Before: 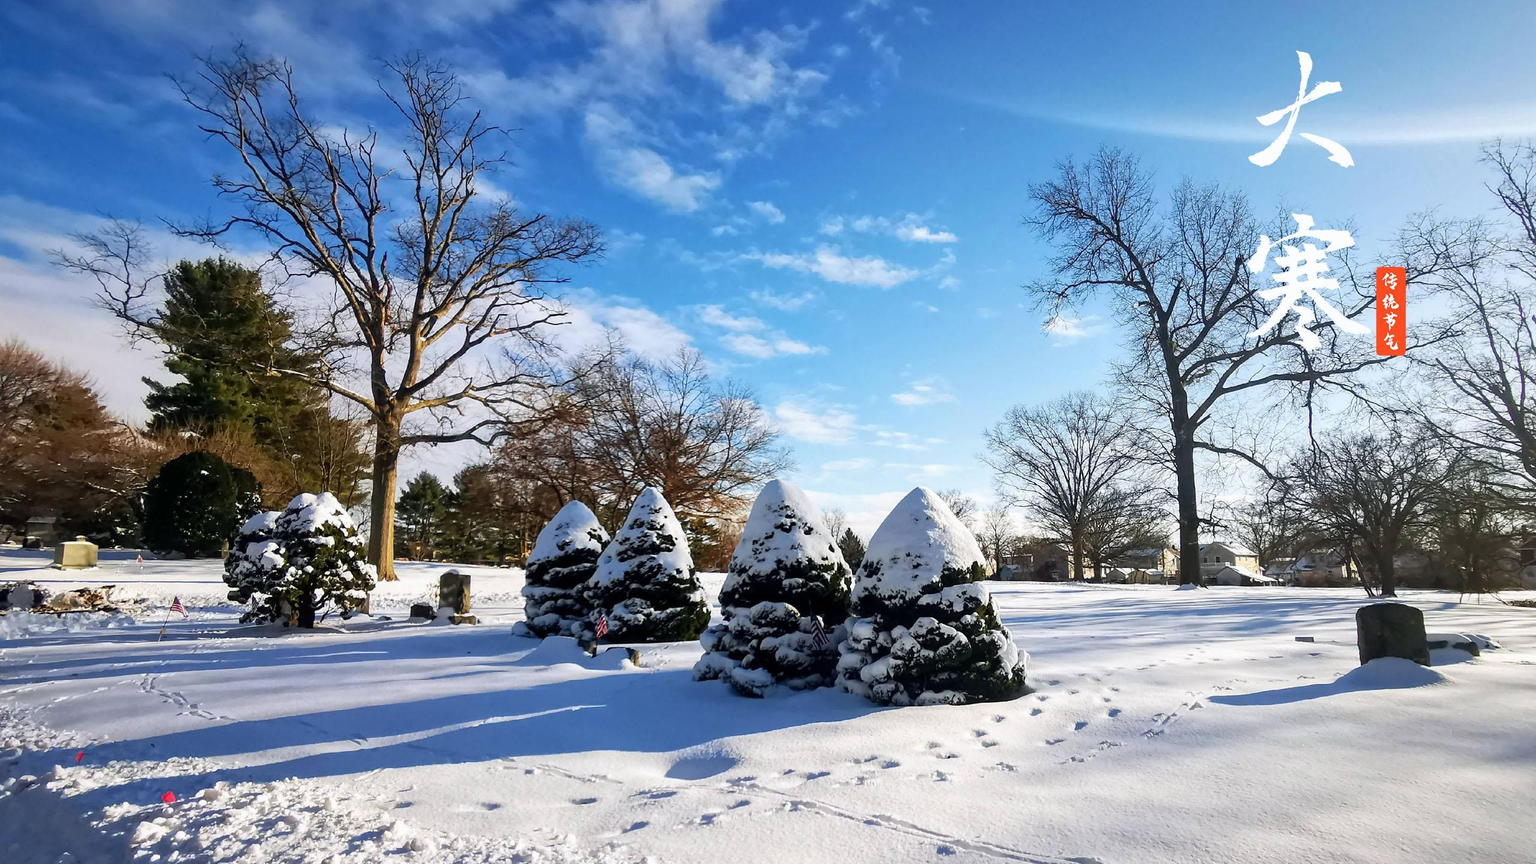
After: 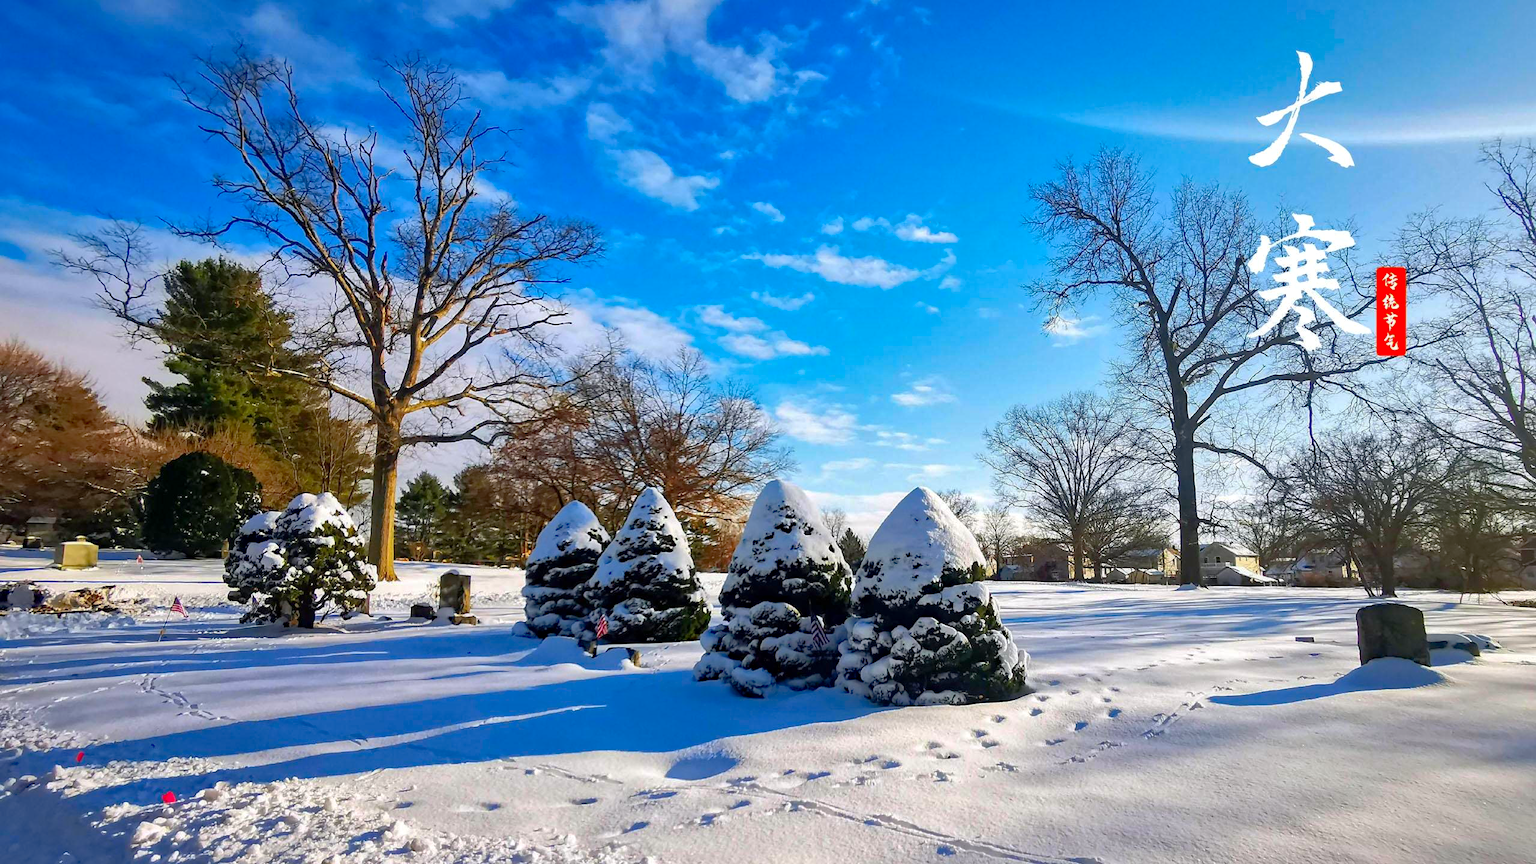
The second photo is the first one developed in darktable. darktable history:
color correction: highlights b* -0.029, saturation 1.32
tone equalizer: smoothing diameter 24.84%, edges refinement/feathering 9.98, preserve details guided filter
haze removal: compatibility mode true, adaptive false
shadows and highlights: on, module defaults
